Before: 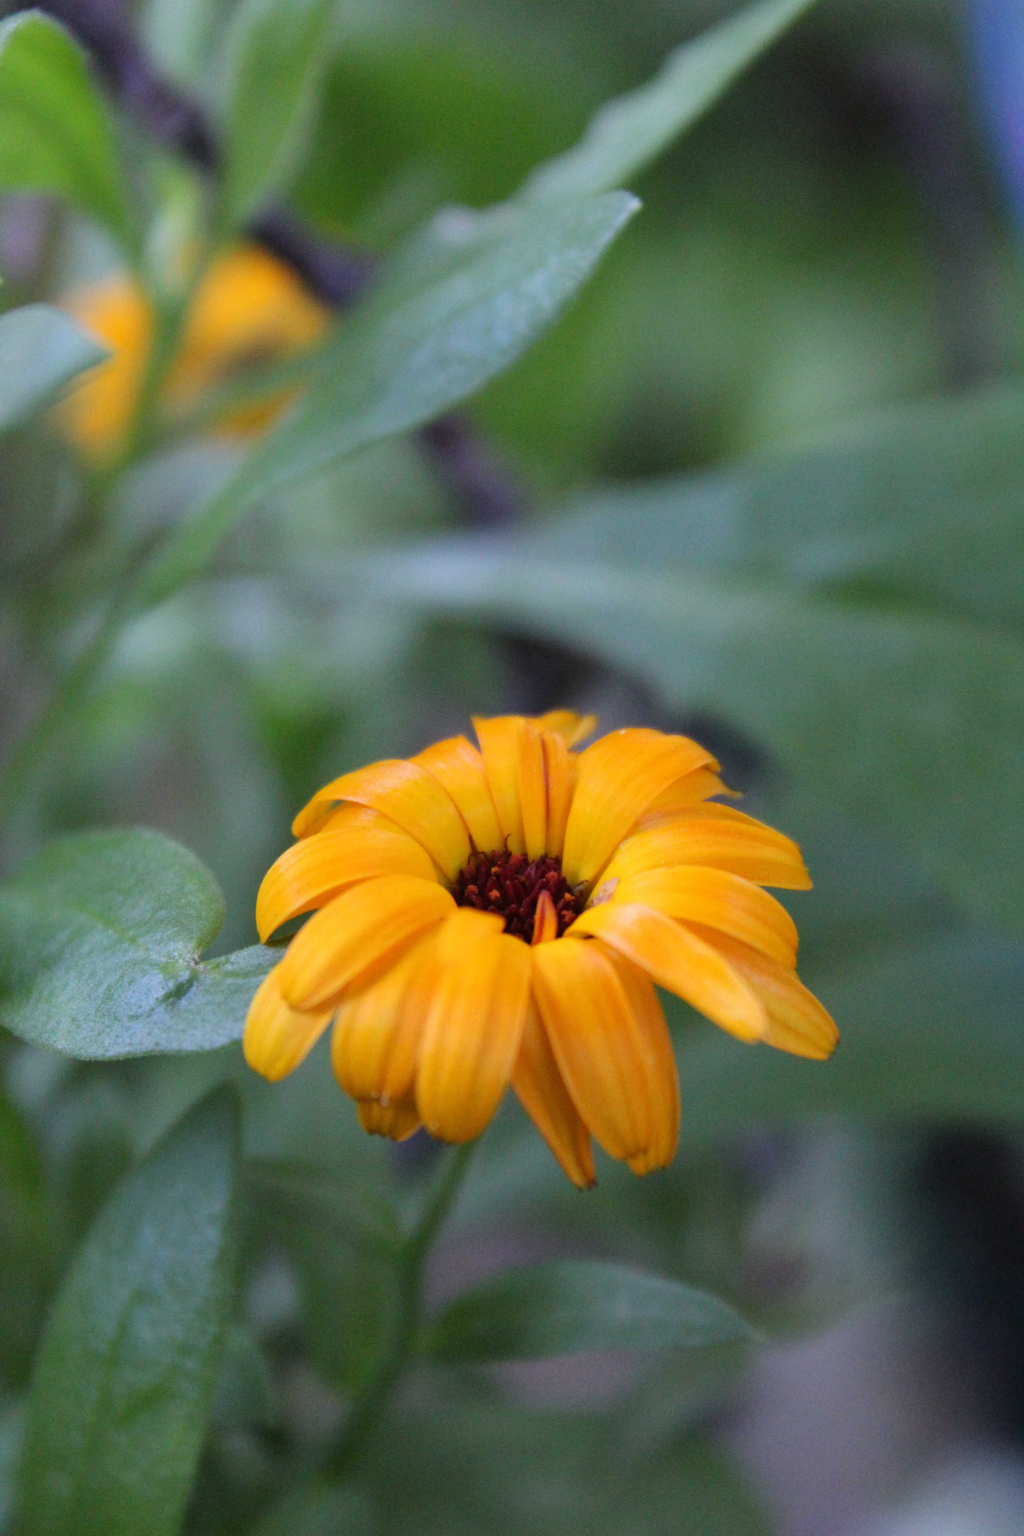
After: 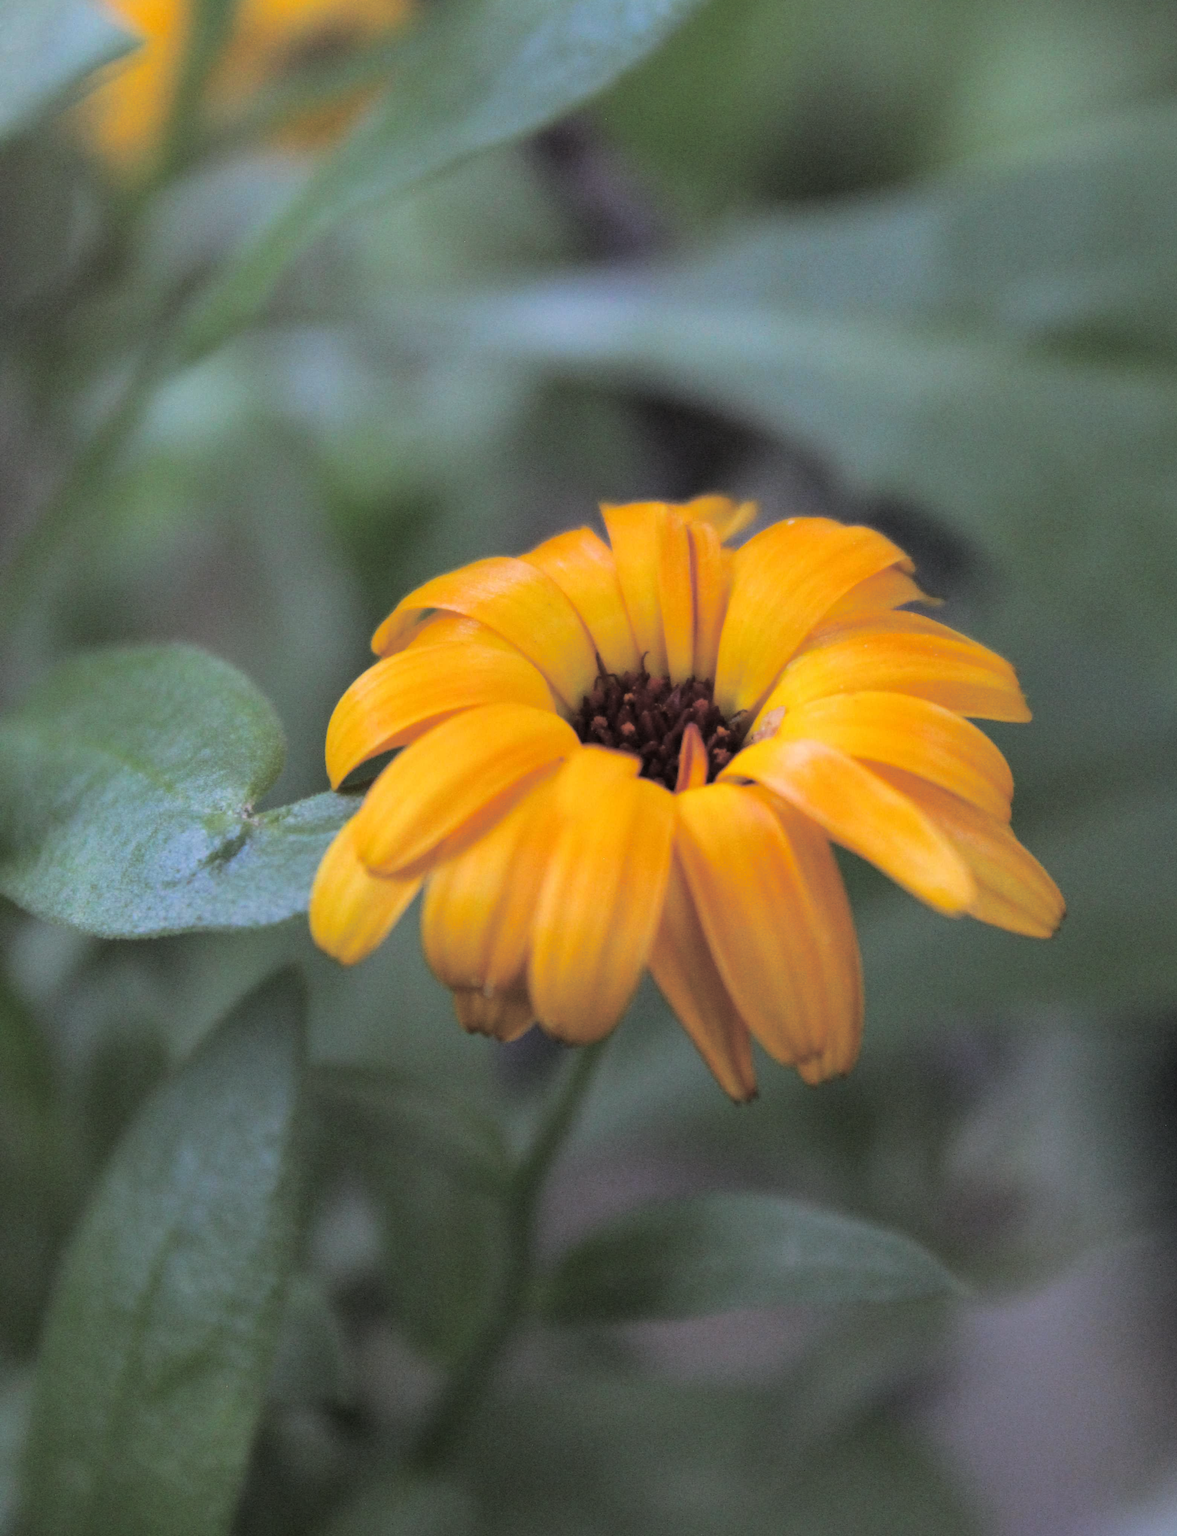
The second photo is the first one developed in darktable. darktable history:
crop: top 20.916%, right 9.437%, bottom 0.316%
split-toning: shadows › hue 36°, shadows › saturation 0.05, highlights › hue 10.8°, highlights › saturation 0.15, compress 40%
